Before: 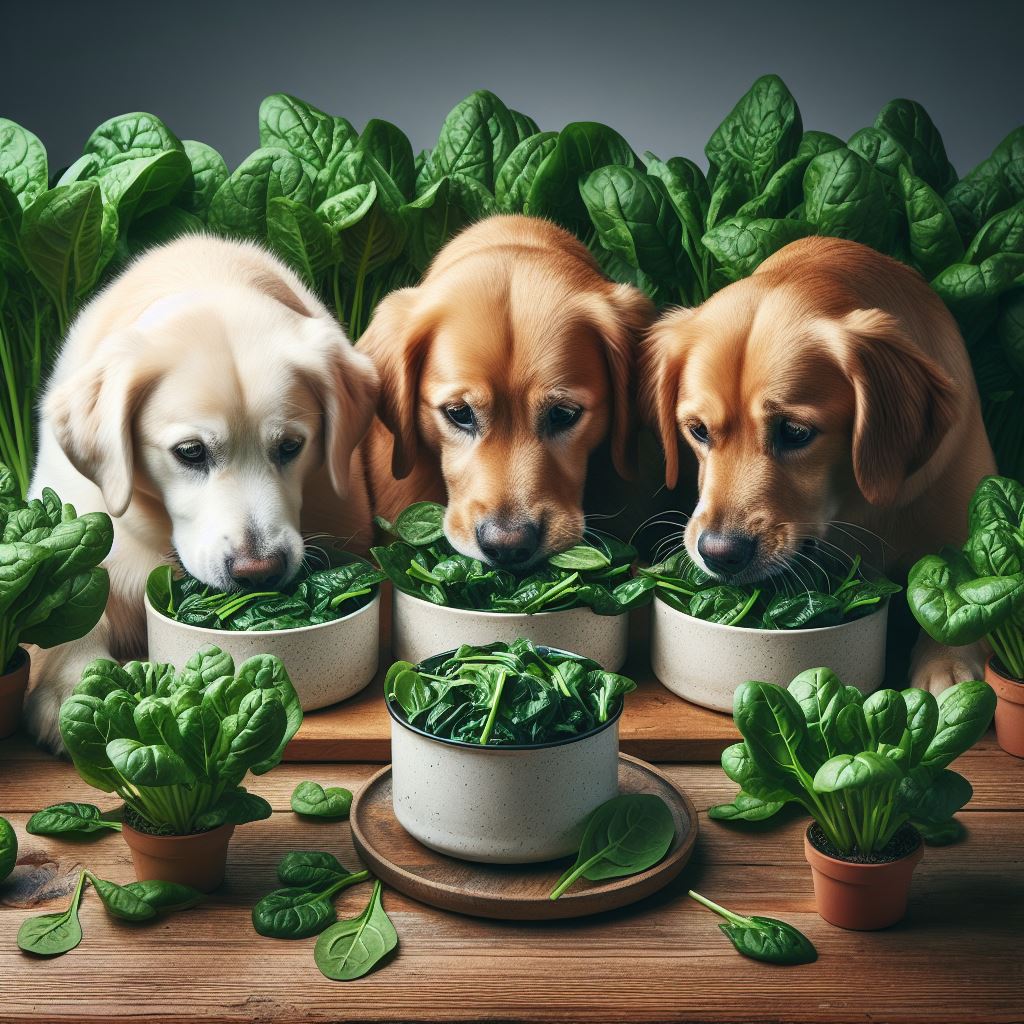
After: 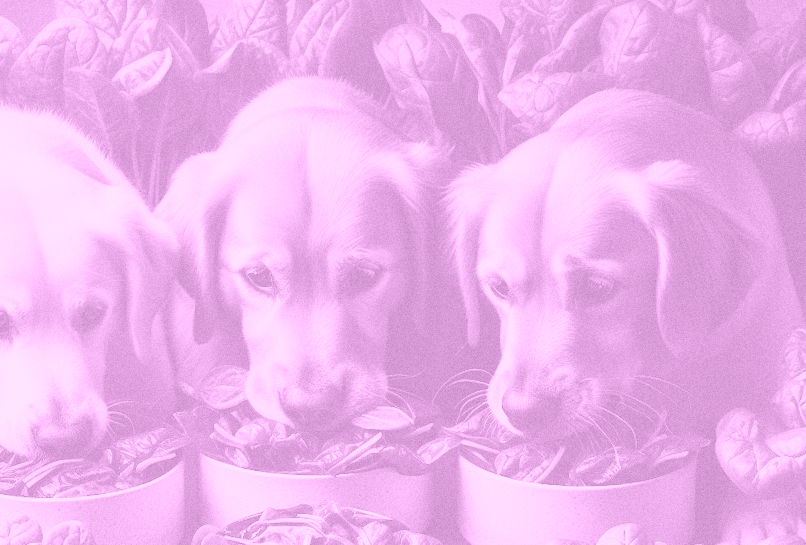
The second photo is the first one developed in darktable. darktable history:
colorize: hue 331.2°, saturation 75%, source mix 30.28%, lightness 70.52%, version 1
grain: coarseness 0.09 ISO
crop: left 18.38%, top 11.092%, right 2.134%, bottom 33.217%
rotate and perspective: rotation -1.32°, lens shift (horizontal) -0.031, crop left 0.015, crop right 0.985, crop top 0.047, crop bottom 0.982
